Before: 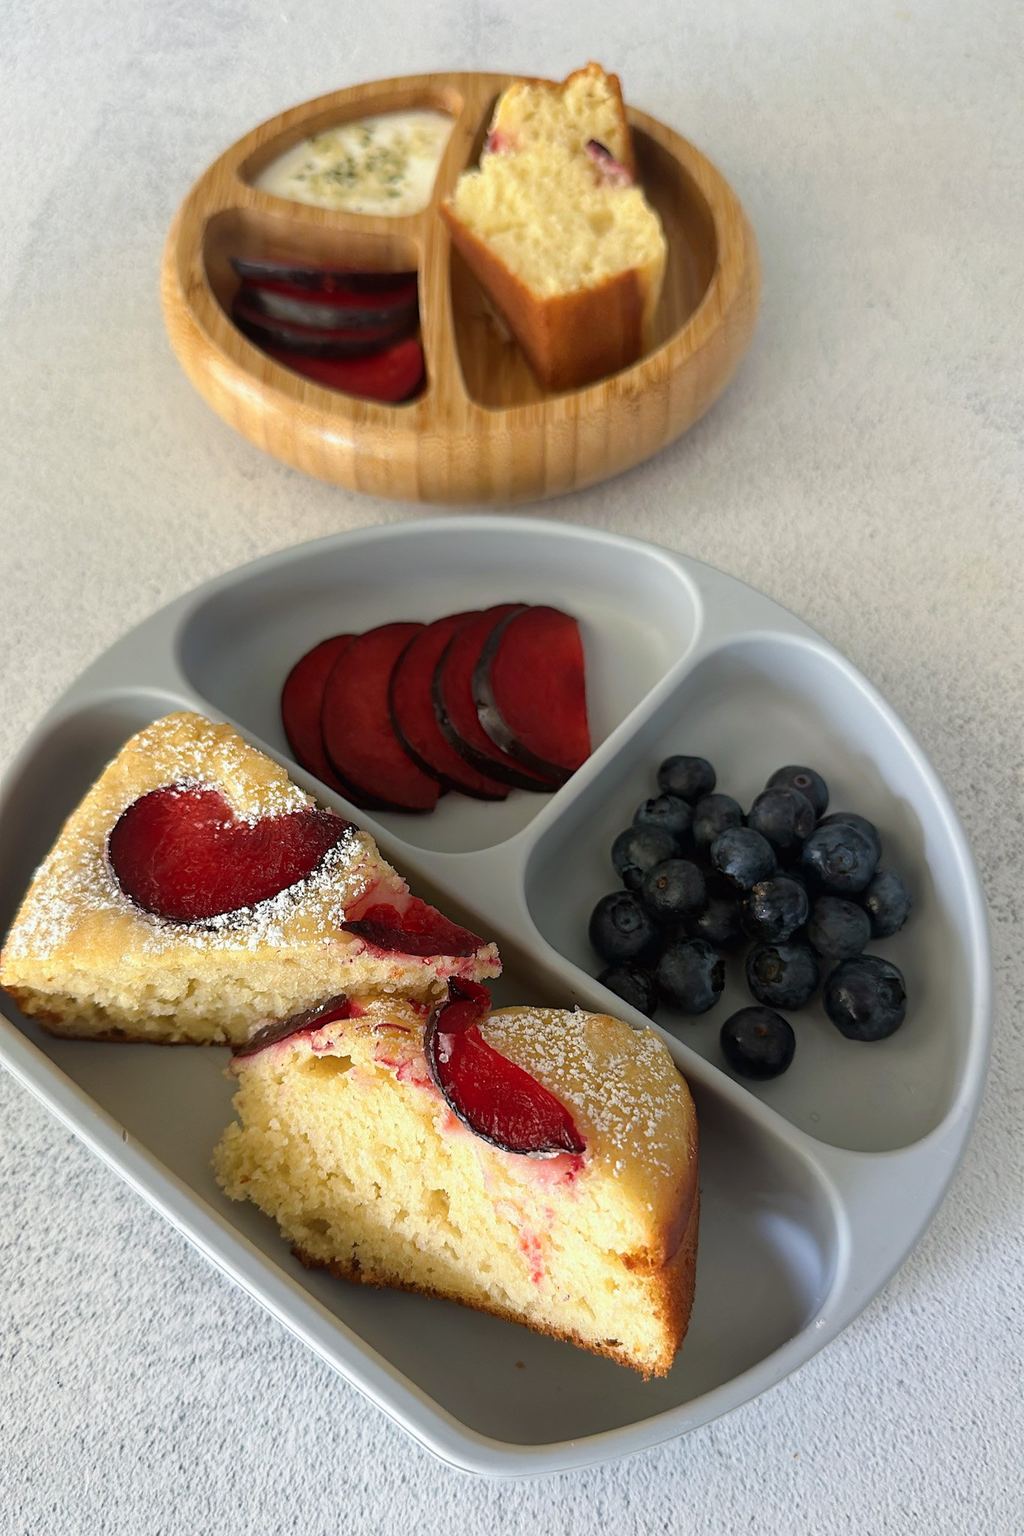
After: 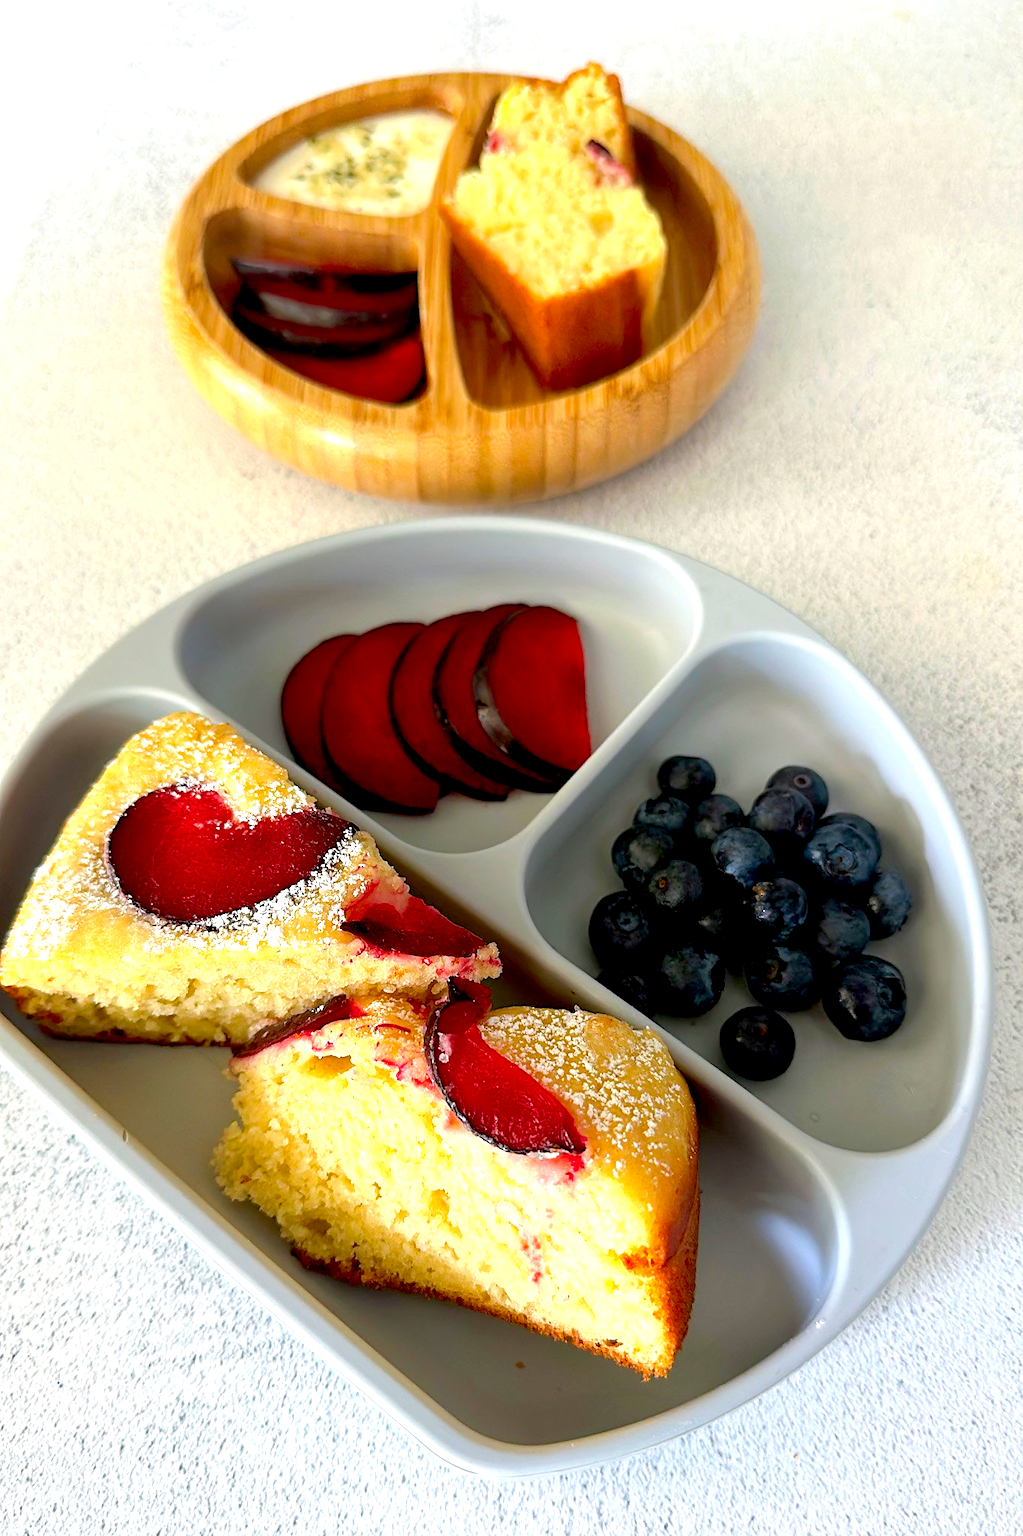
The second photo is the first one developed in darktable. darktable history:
exposure: black level correction 0.012, exposure 0.7 EV, compensate exposure bias true, compensate highlight preservation false
color correction: saturation 1.34
